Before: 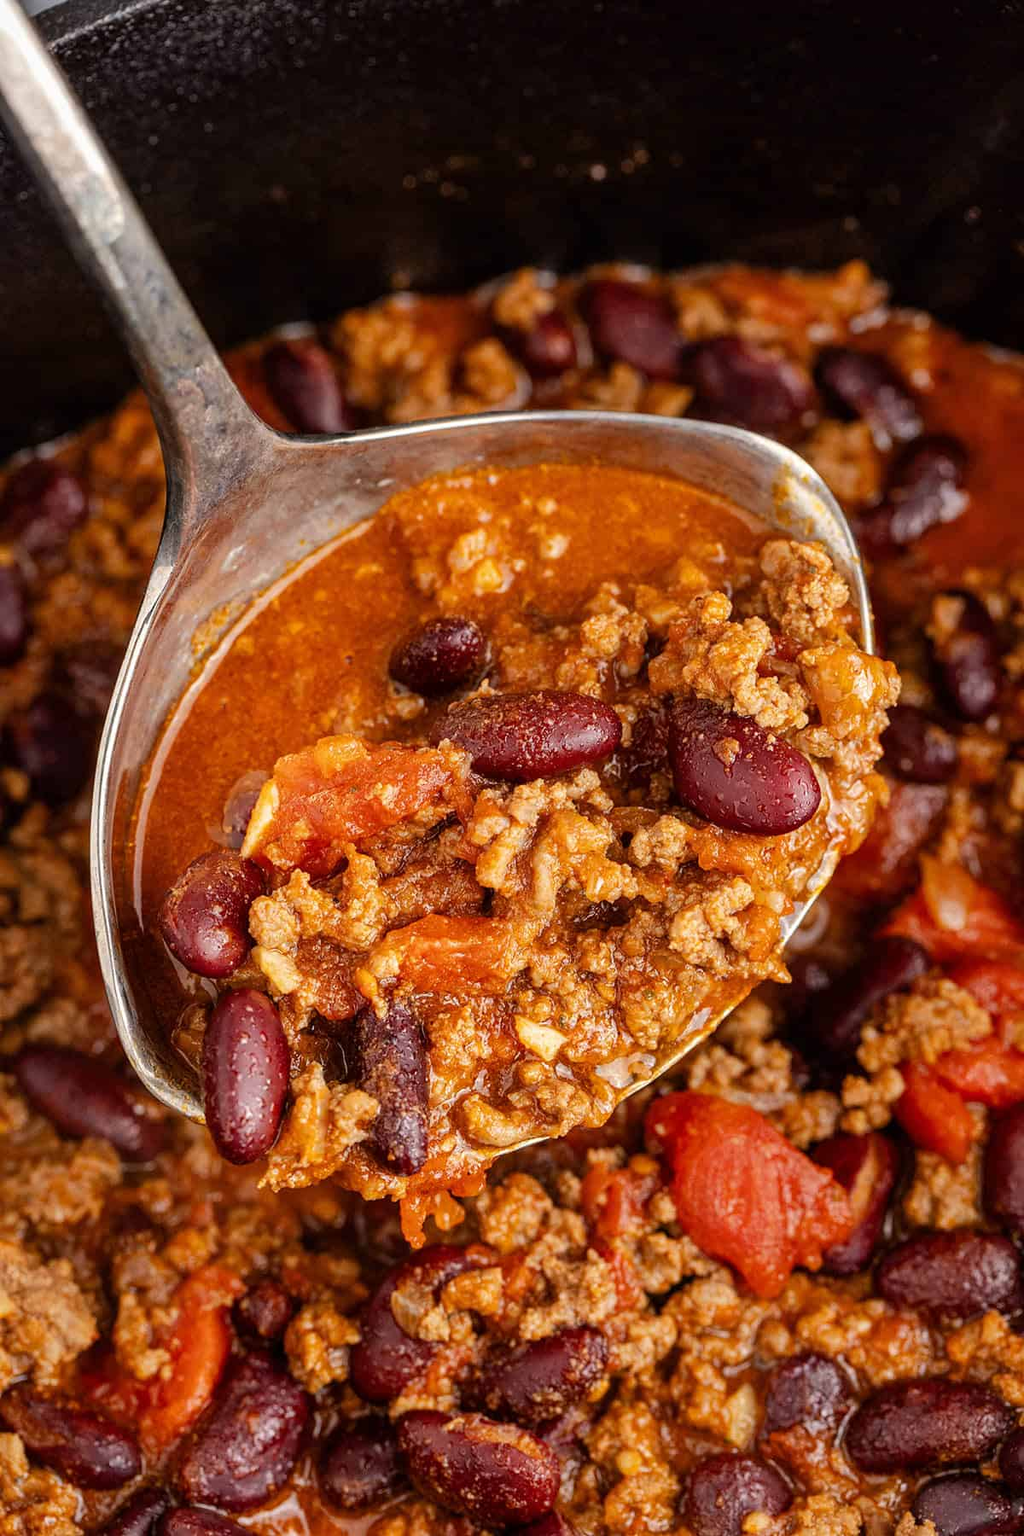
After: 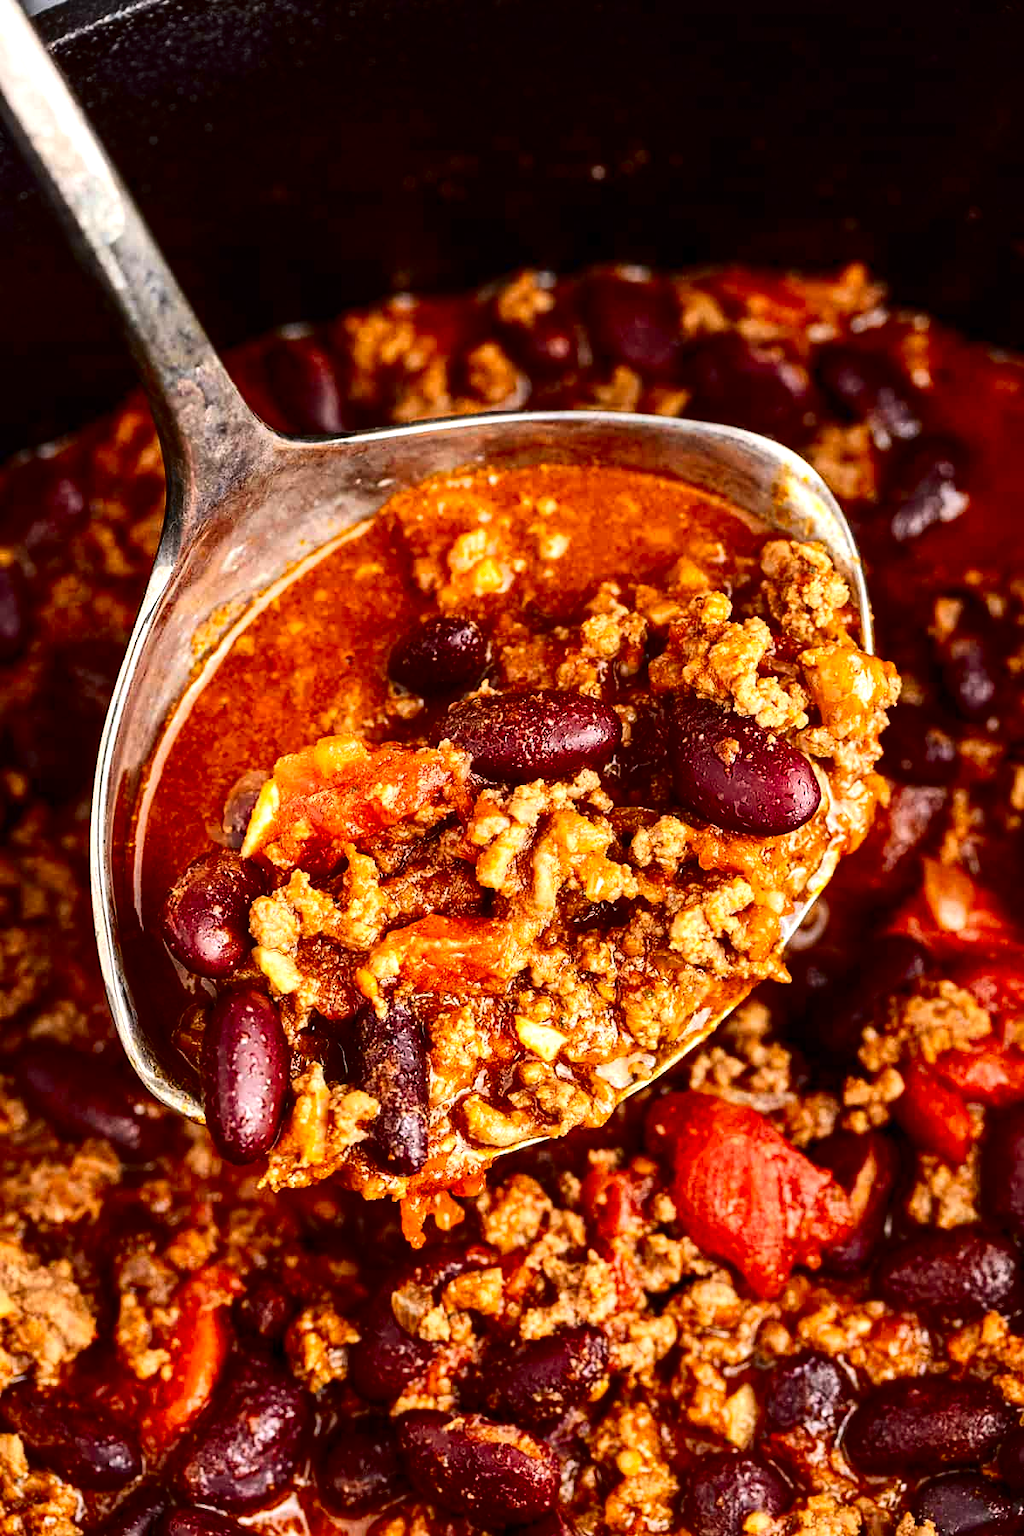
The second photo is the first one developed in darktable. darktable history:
exposure: exposure 0.639 EV, compensate highlight preservation false
contrast brightness saturation: contrast 0.238, brightness -0.243, saturation 0.136
